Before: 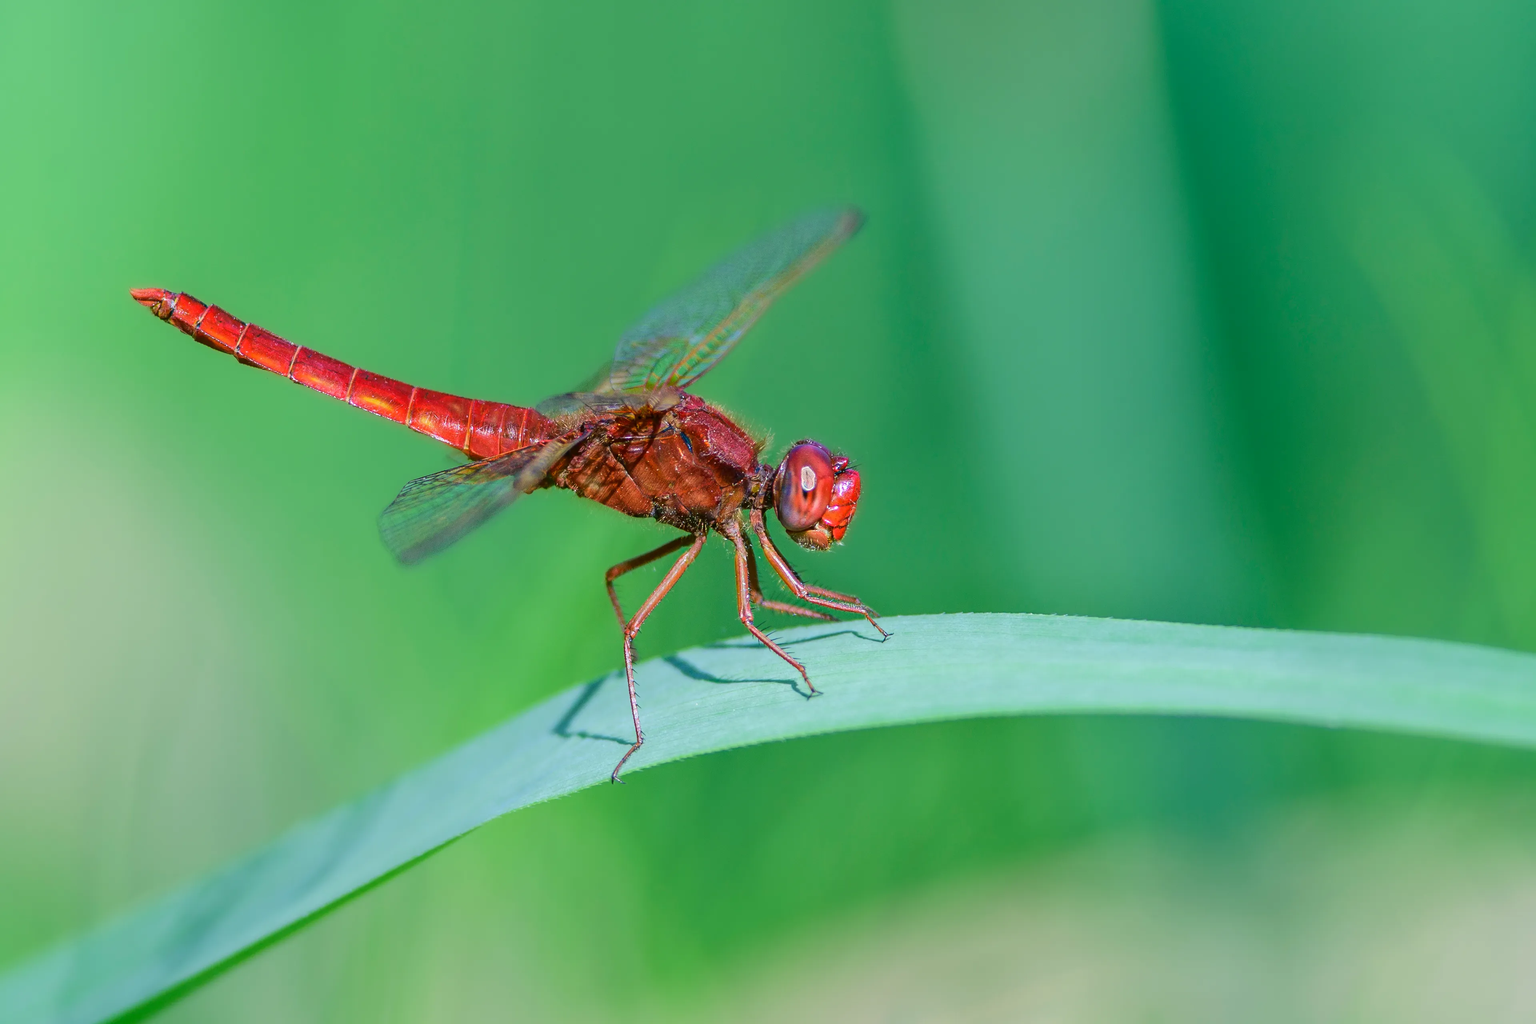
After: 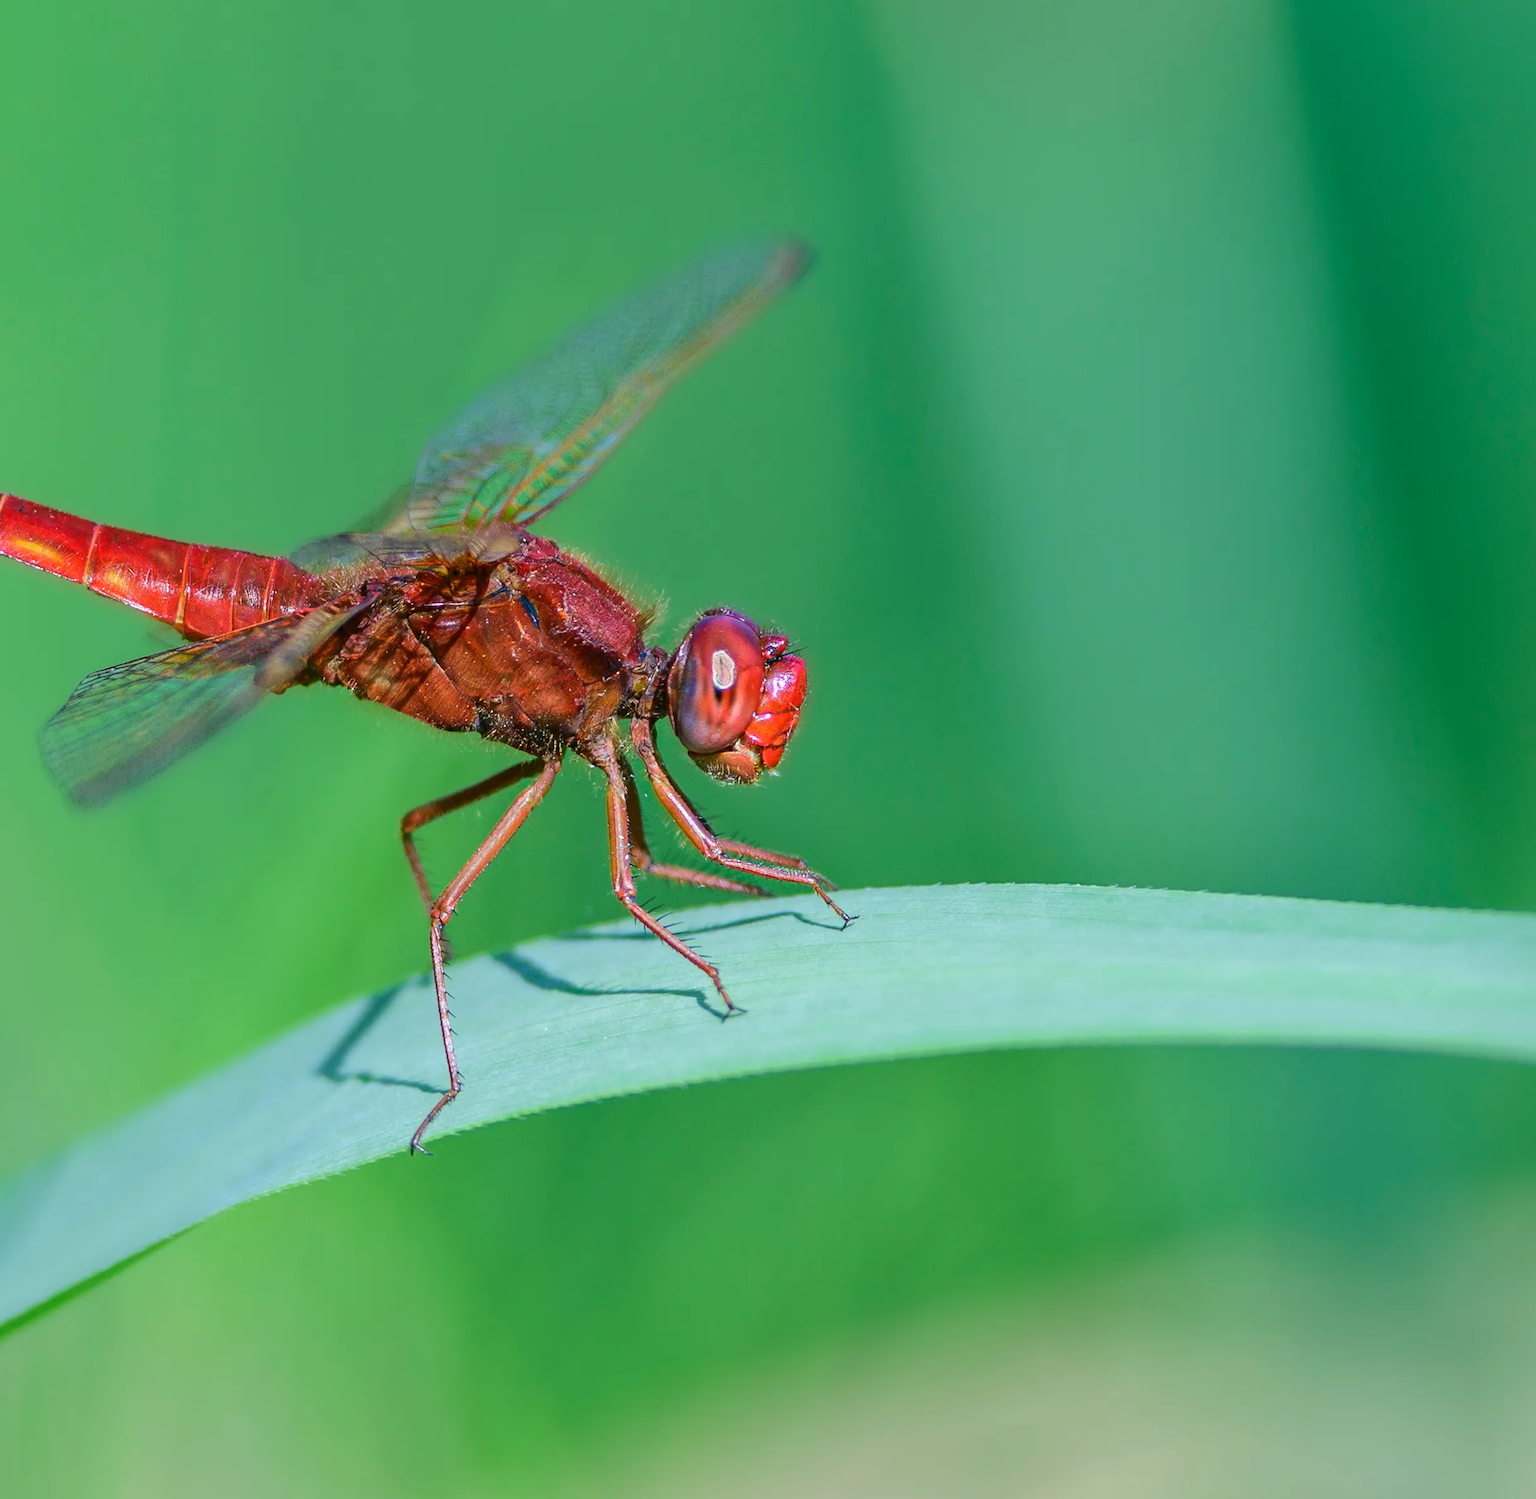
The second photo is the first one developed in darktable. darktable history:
crop and rotate: left 23.027%, top 5.626%, right 14.09%, bottom 2.323%
